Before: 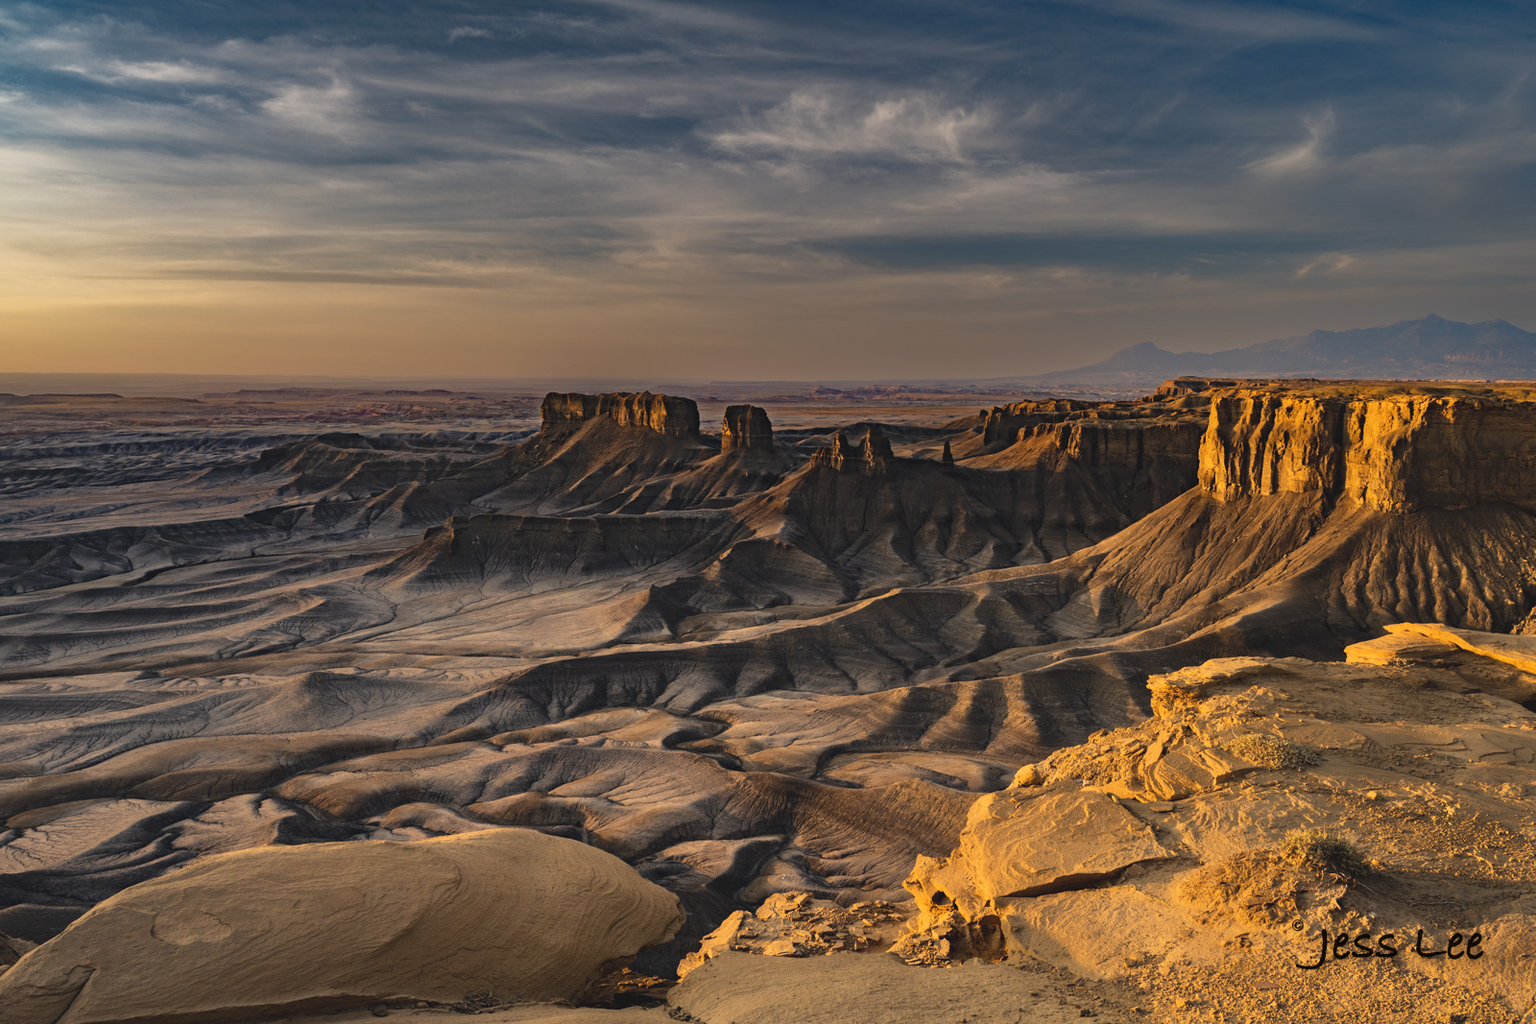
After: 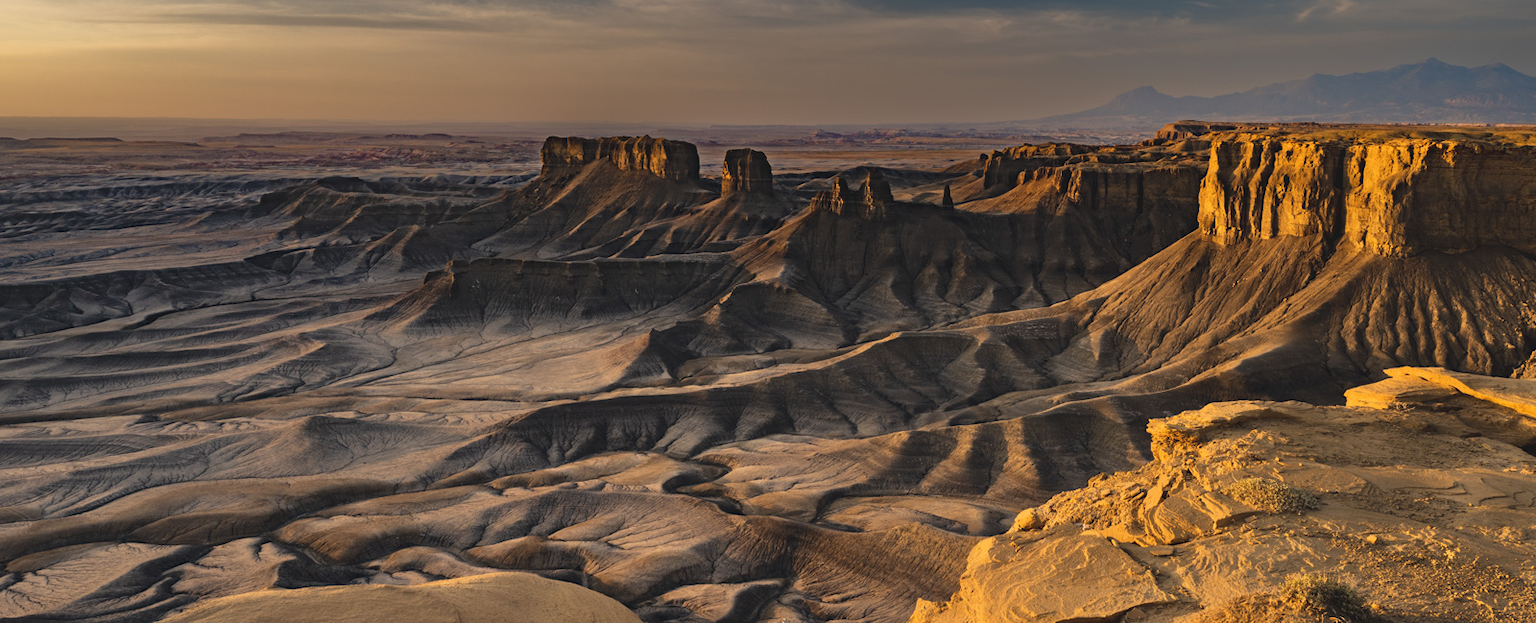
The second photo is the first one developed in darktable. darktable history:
crop and rotate: top 25.039%, bottom 14.047%
